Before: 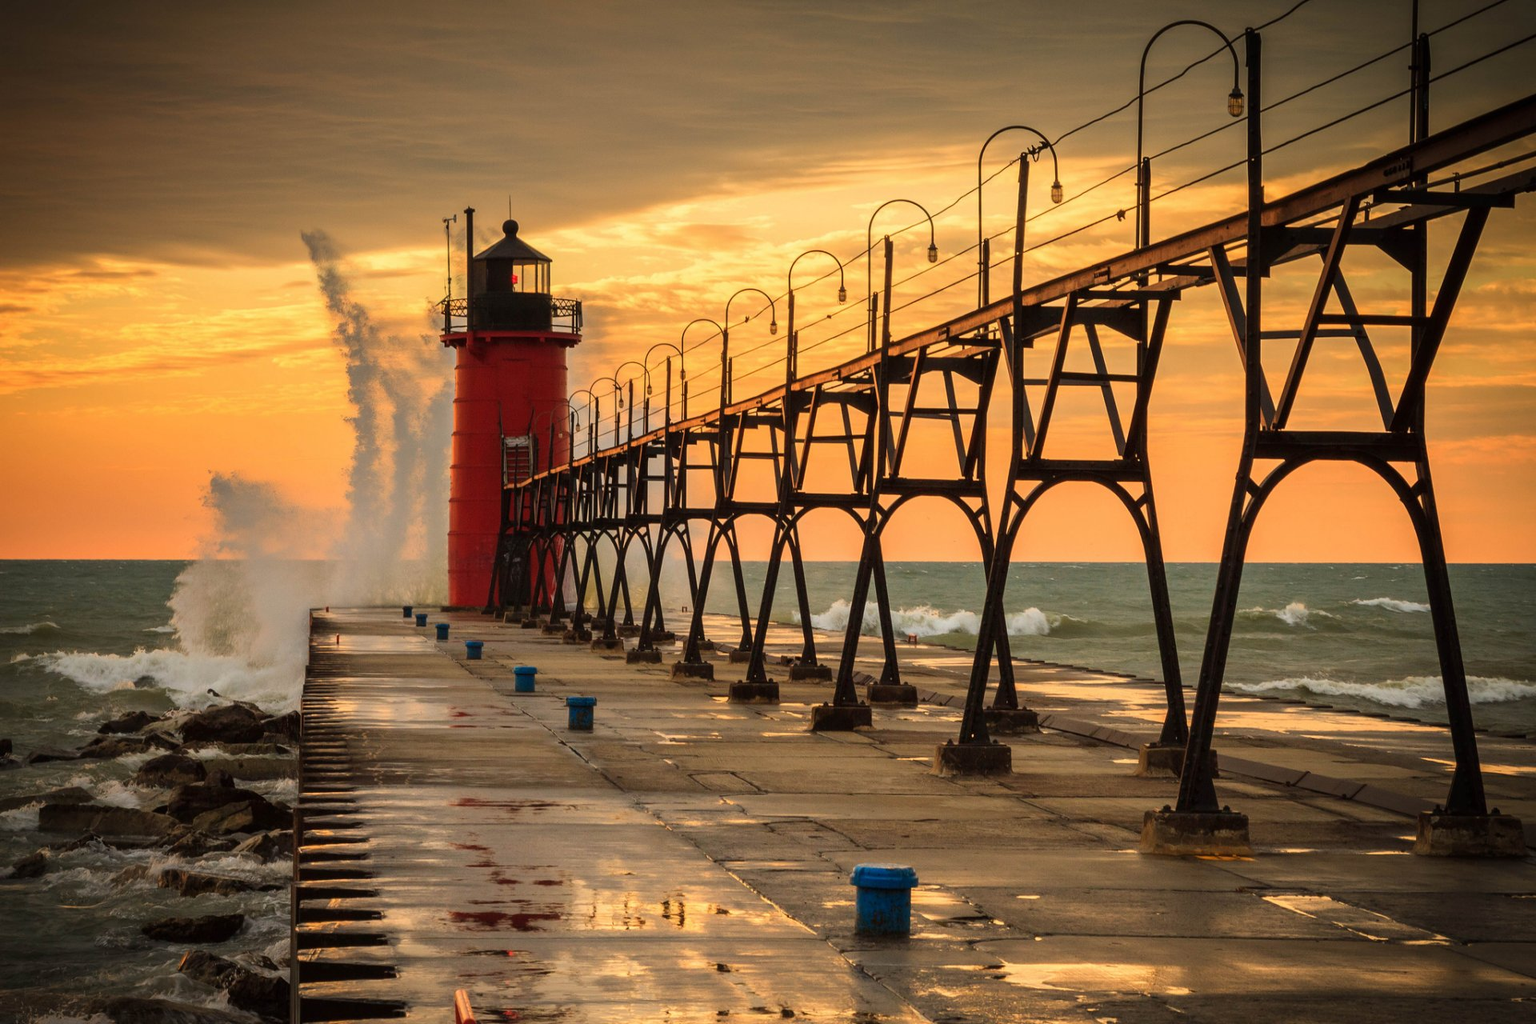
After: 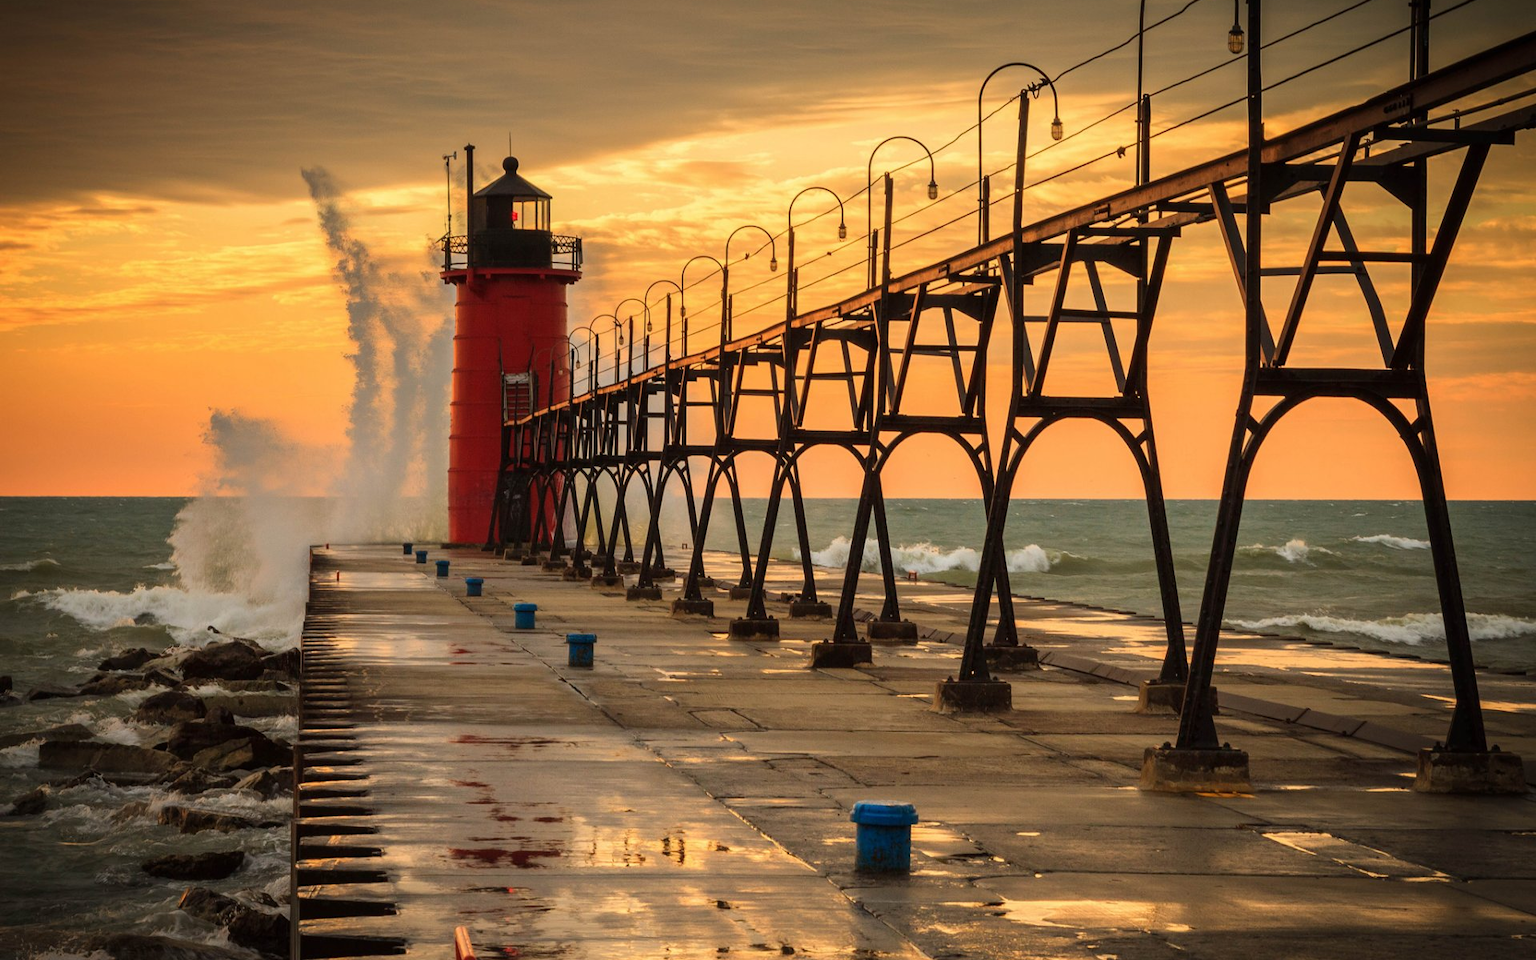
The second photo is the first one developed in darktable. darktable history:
crop and rotate: top 6.216%
